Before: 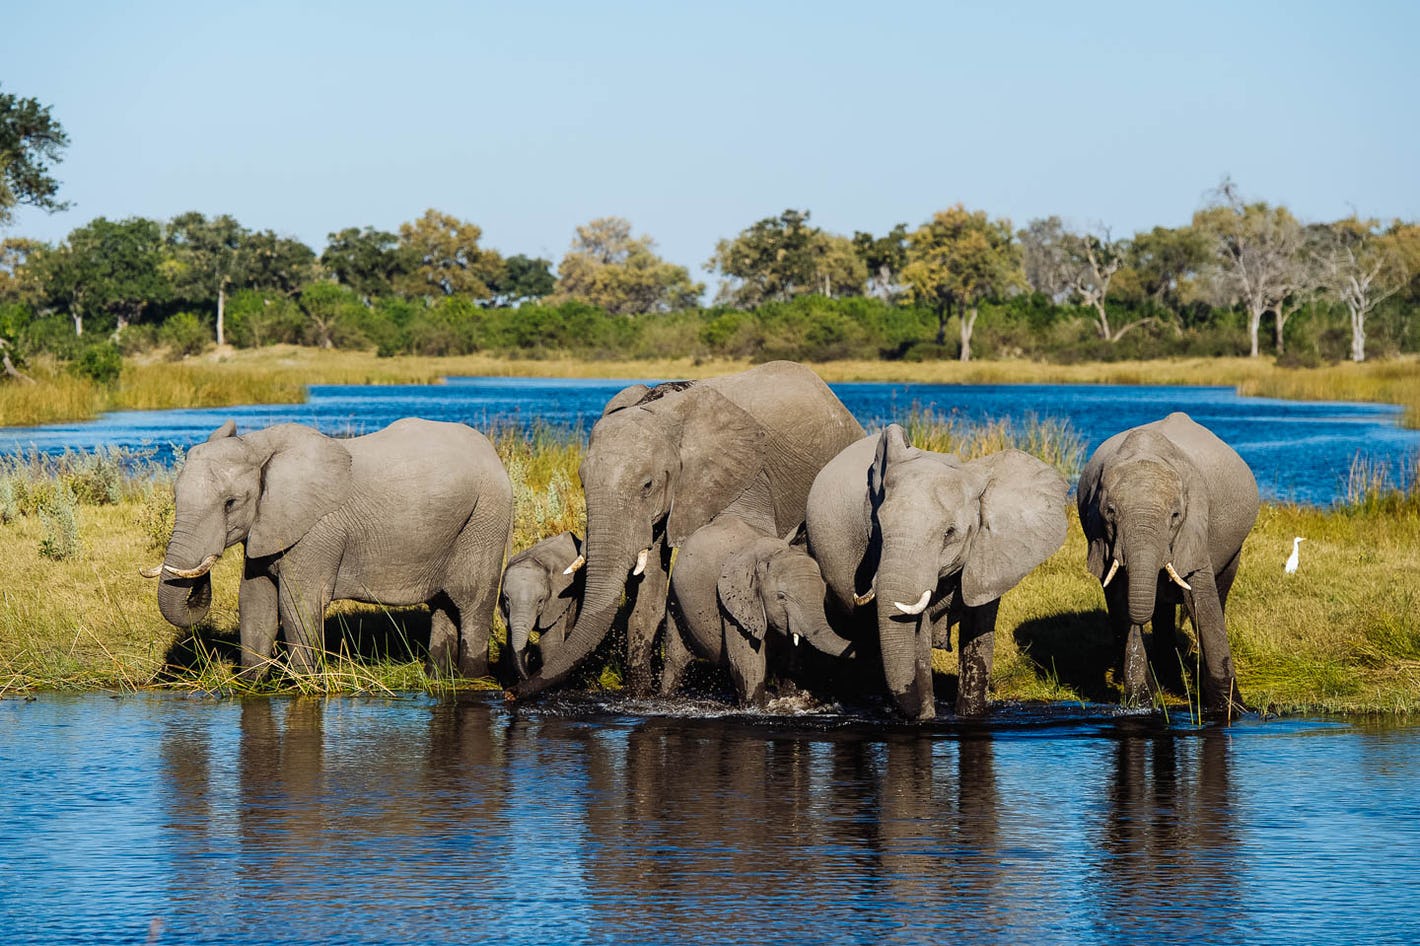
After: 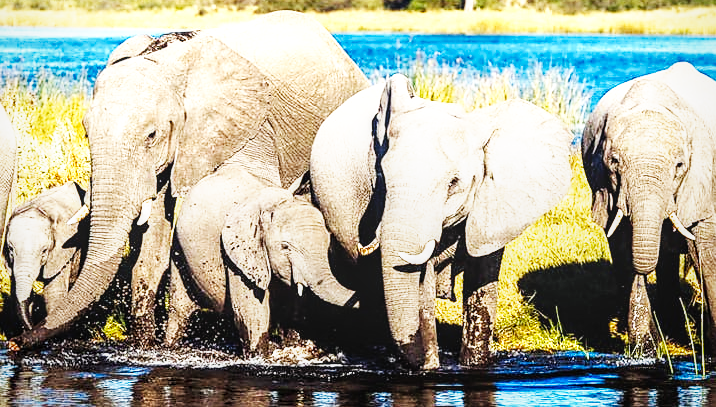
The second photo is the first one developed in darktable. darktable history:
crop: left 34.952%, top 37%, right 14.589%, bottom 19.956%
local contrast: on, module defaults
exposure: black level correction 0, exposure 0.891 EV, compensate highlight preservation false
sharpen: radius 1.609, amount 0.365, threshold 1.736
base curve: curves: ch0 [(0, 0) (0.007, 0.004) (0.027, 0.03) (0.046, 0.07) (0.207, 0.54) (0.442, 0.872) (0.673, 0.972) (1, 1)], preserve colors none
shadows and highlights: radius 333.83, shadows 63.58, highlights 5.45, compress 87.59%, soften with gaussian
vignetting: fall-off radius 60.39%, brightness -0.303, saturation -0.06
